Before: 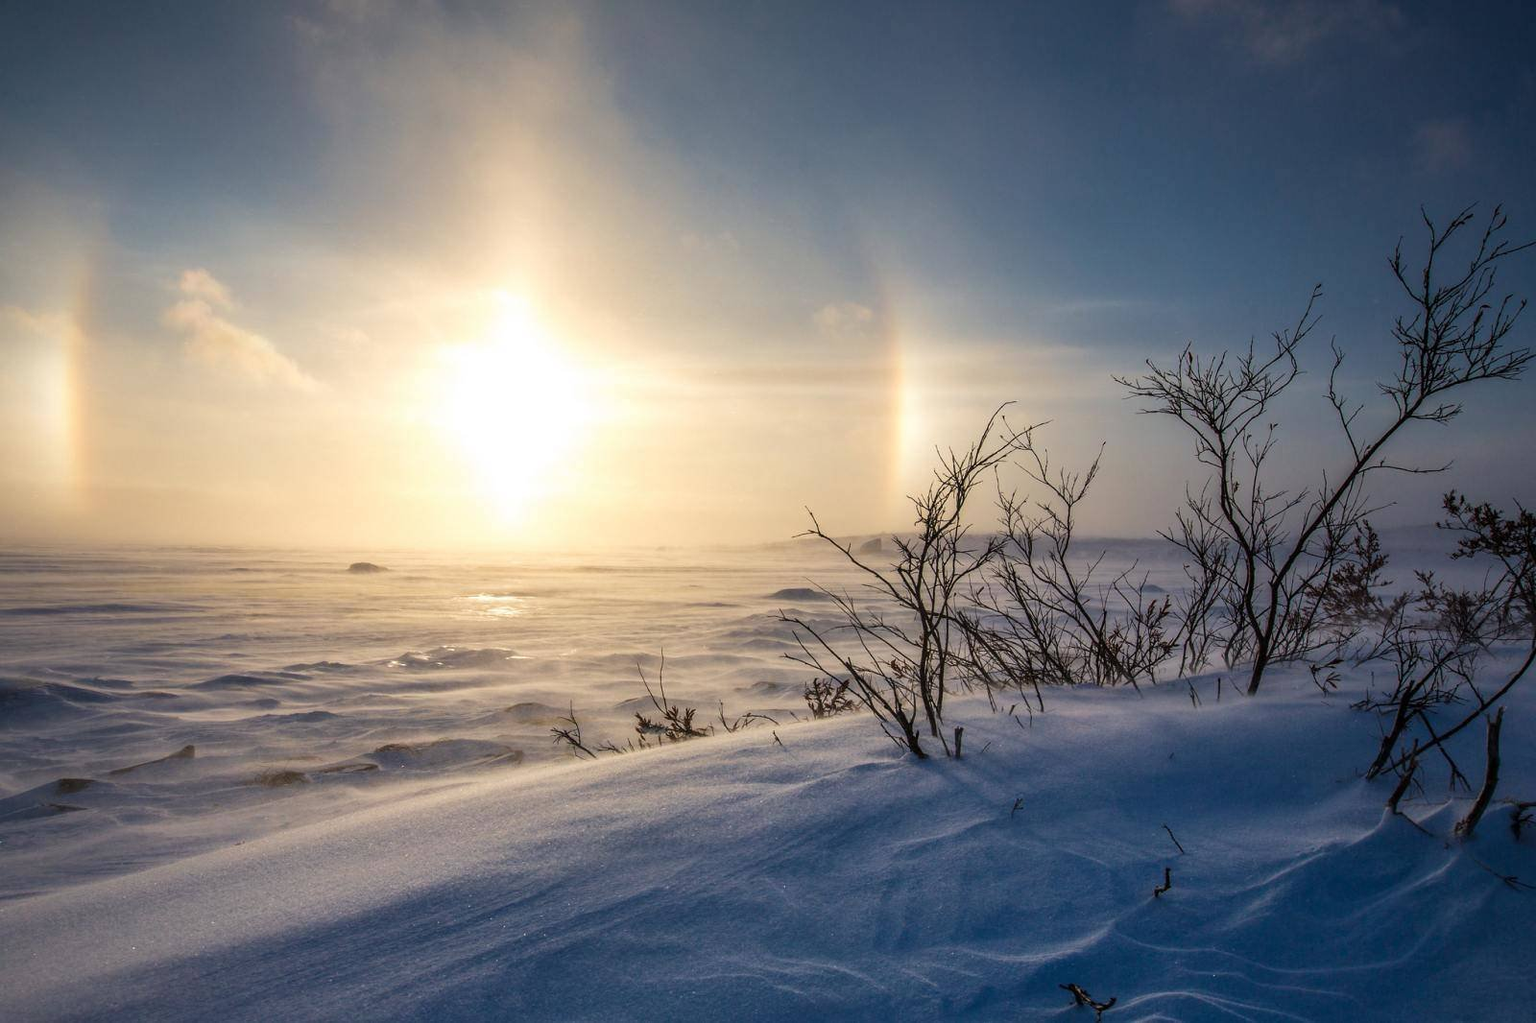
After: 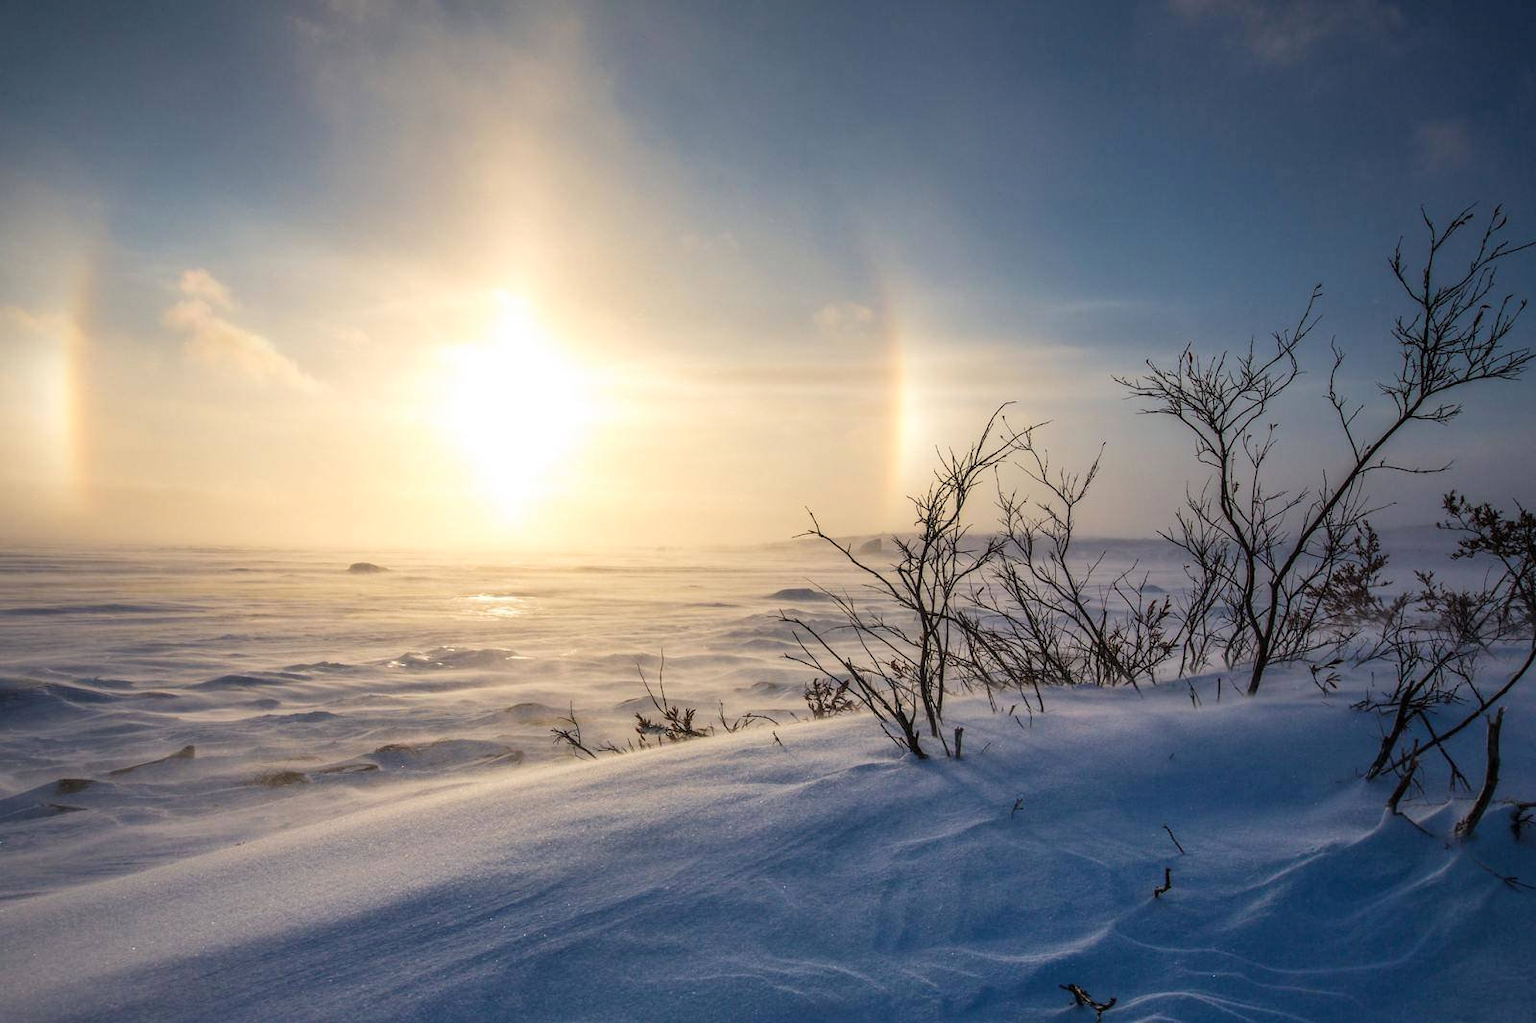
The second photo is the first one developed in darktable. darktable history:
white balance: emerald 1
contrast brightness saturation: contrast 0.05, brightness 0.06, saturation 0.01
